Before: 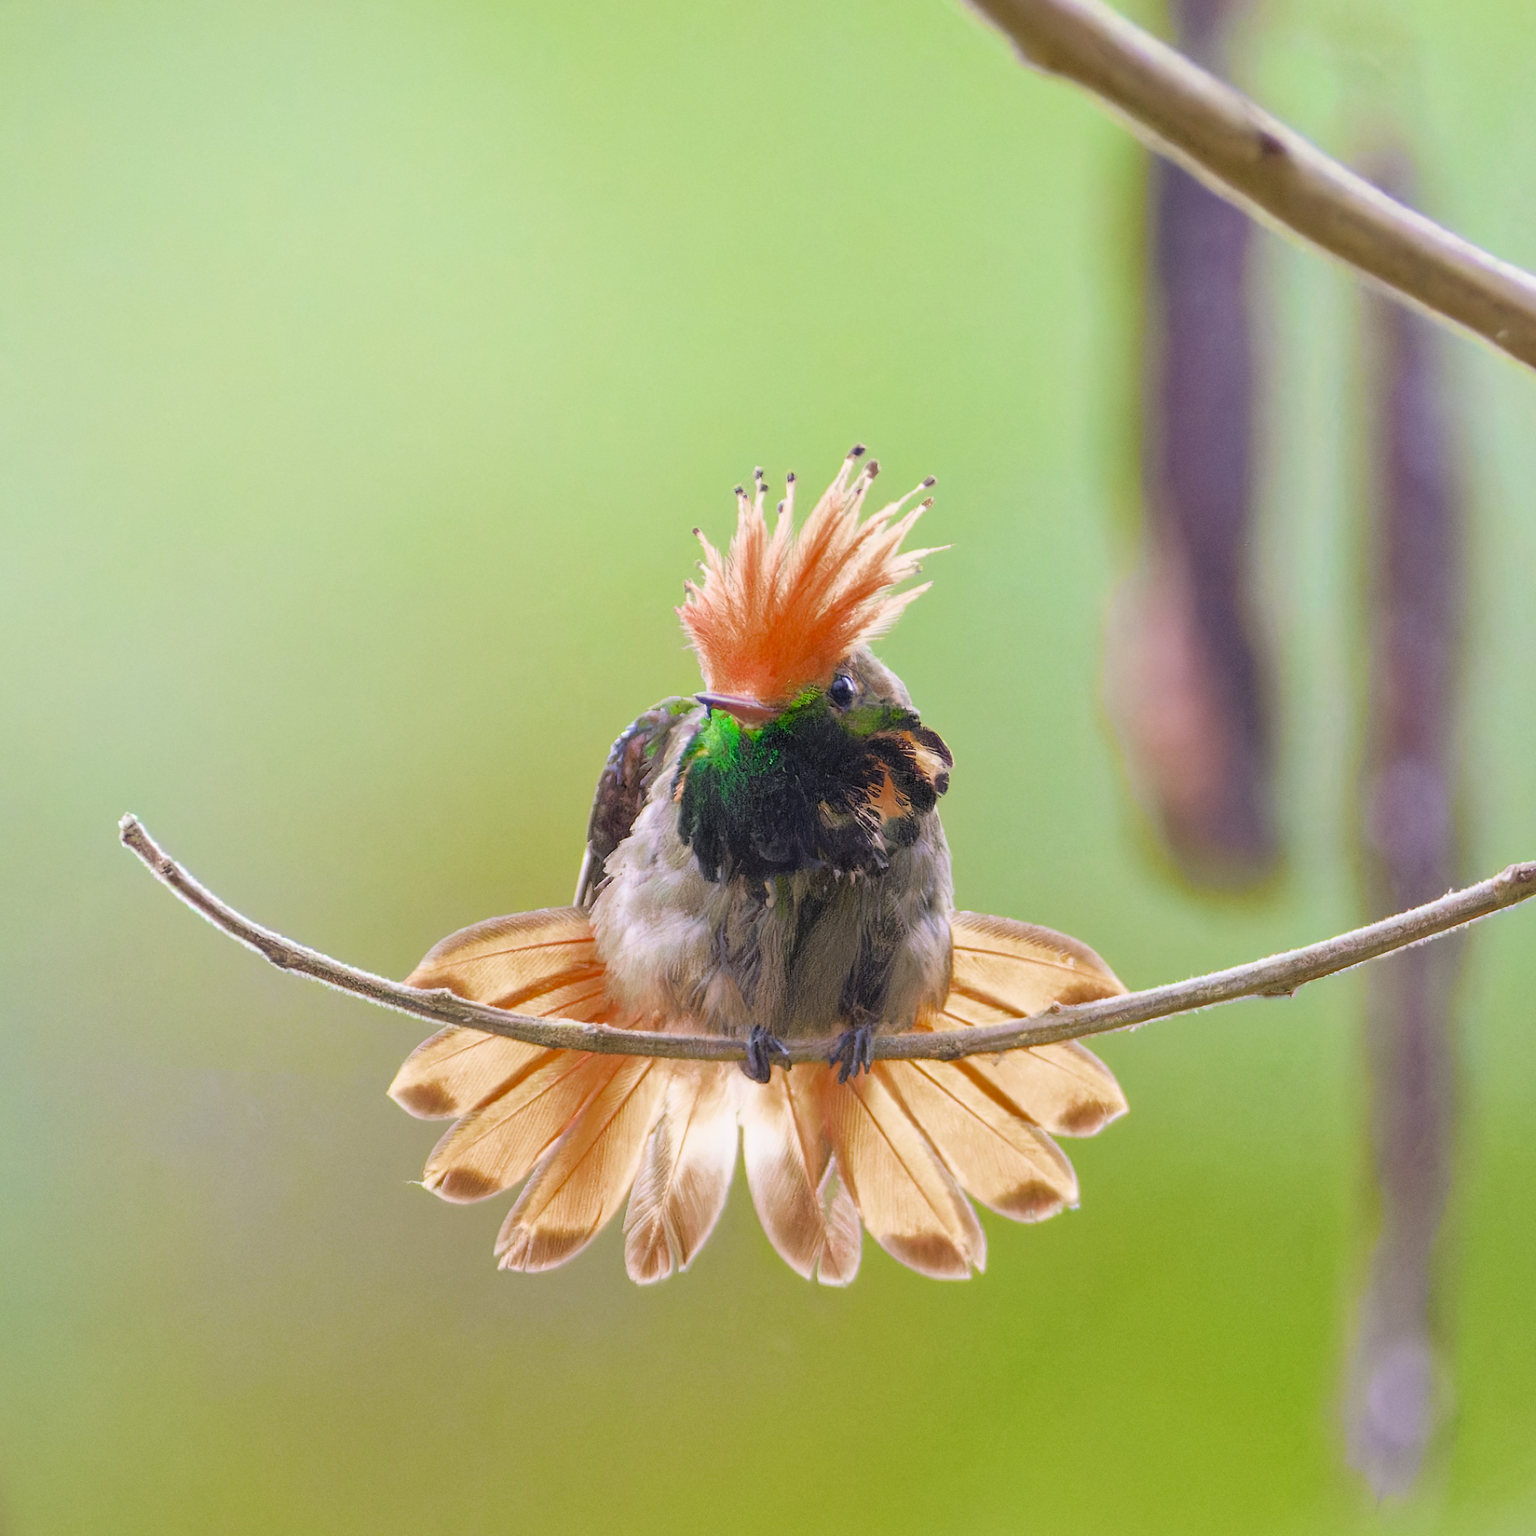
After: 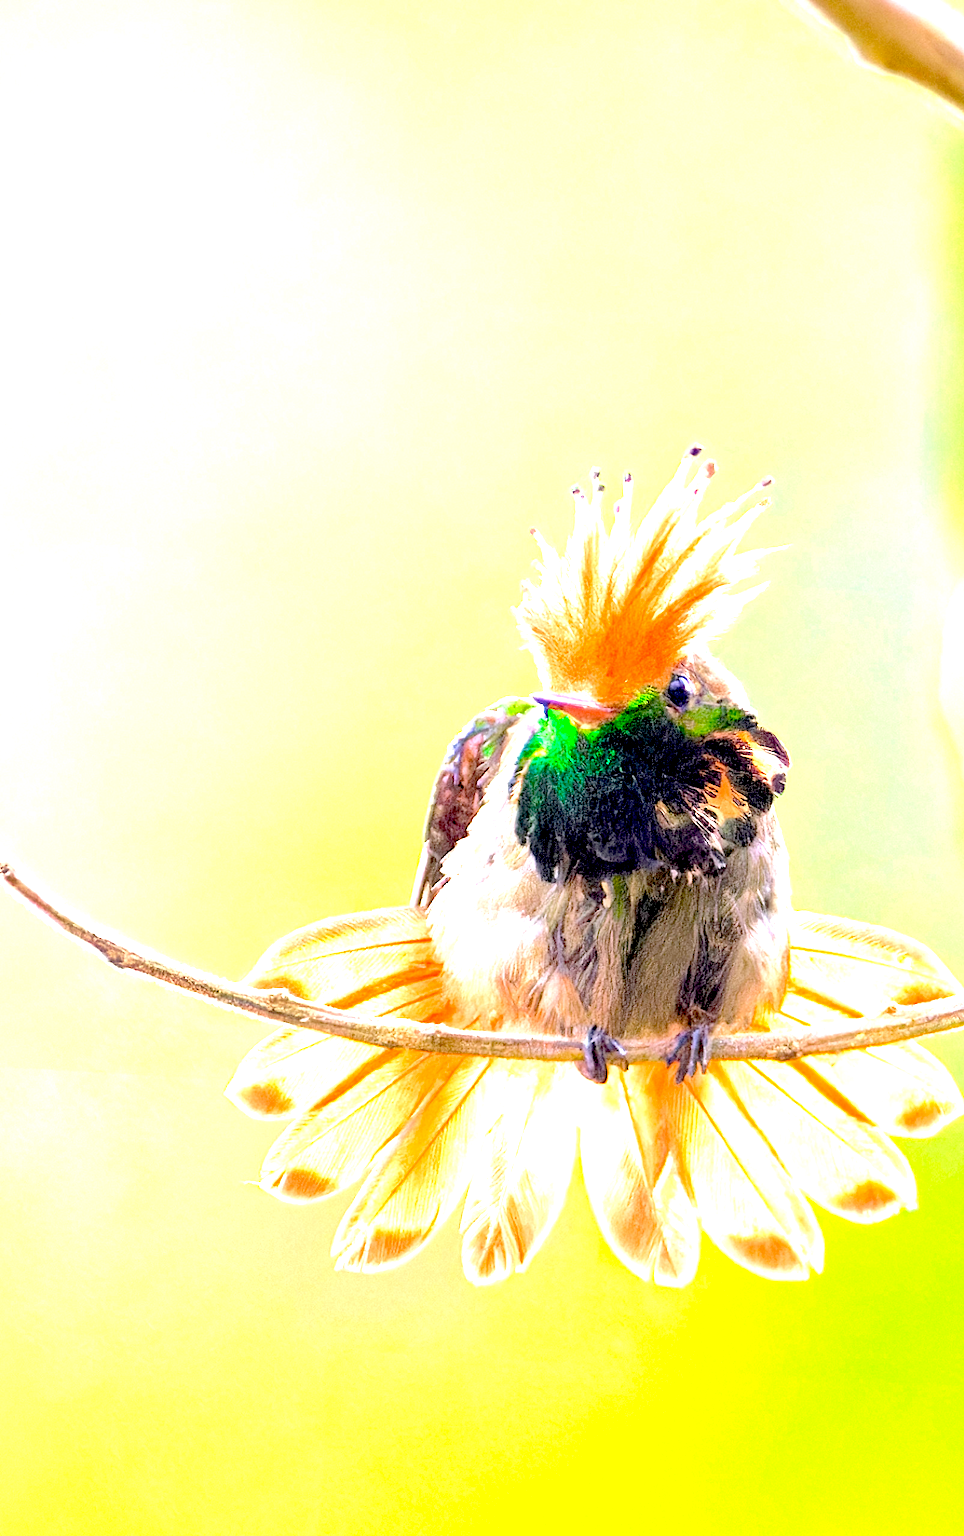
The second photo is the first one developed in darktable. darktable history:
crop: left 10.644%, right 26.528%
exposure: black level correction 0.016, exposure 1.774 EV, compensate highlight preservation false
haze removal: compatibility mode true, adaptive false
